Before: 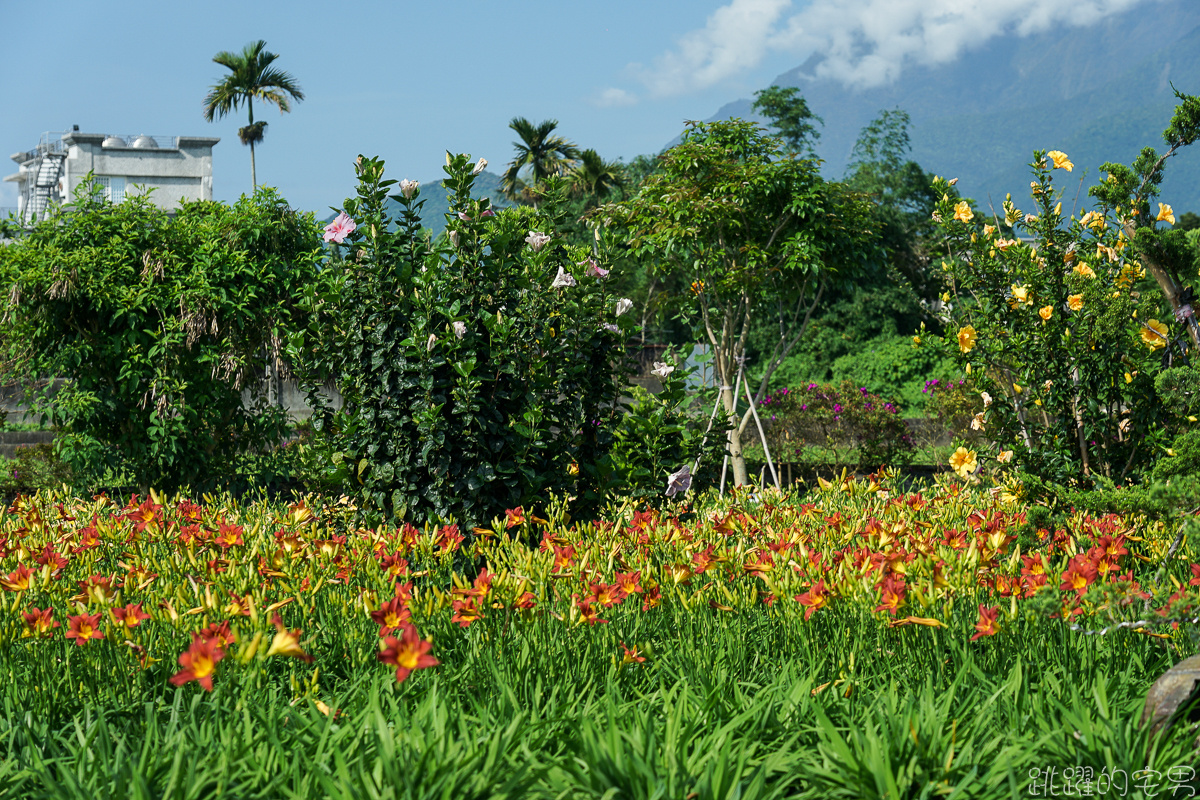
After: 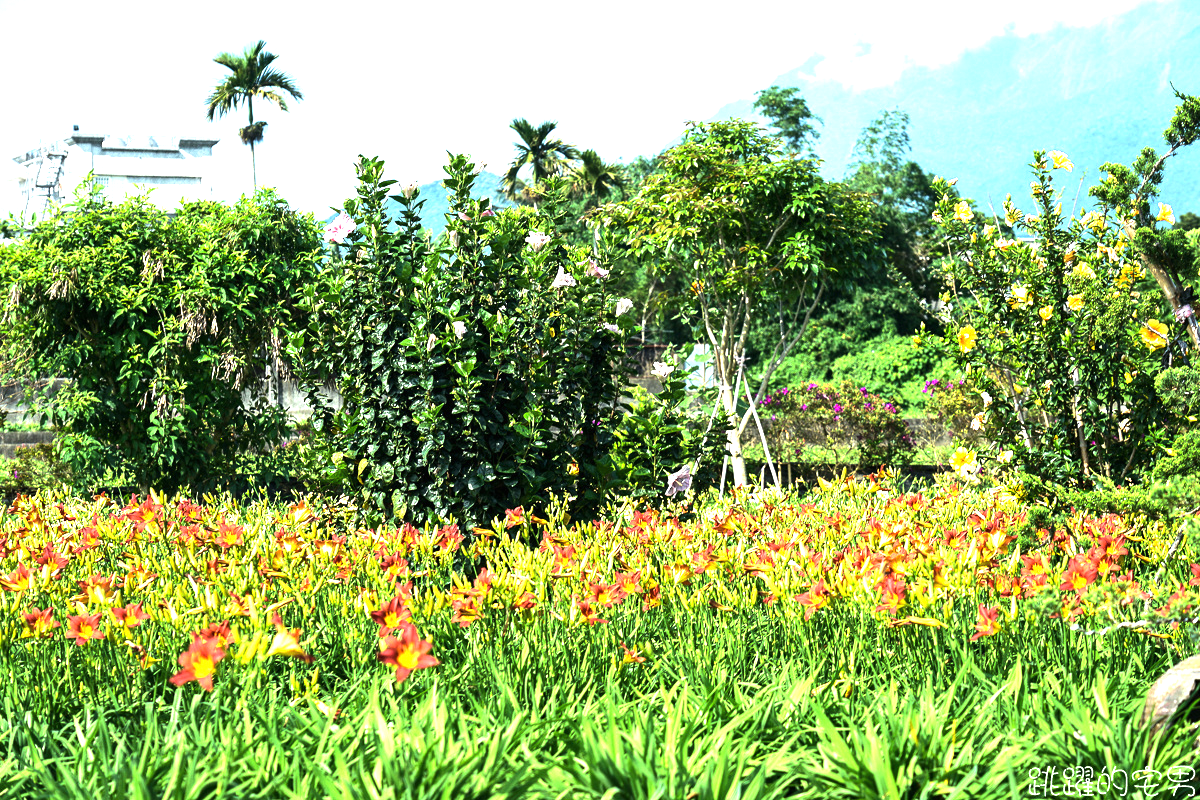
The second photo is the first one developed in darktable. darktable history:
exposure: black level correction 0, exposure 1.388 EV, compensate exposure bias true, compensate highlight preservation false
tone equalizer: -8 EV -0.75 EV, -7 EV -0.7 EV, -6 EV -0.6 EV, -5 EV -0.4 EV, -3 EV 0.4 EV, -2 EV 0.6 EV, -1 EV 0.7 EV, +0 EV 0.75 EV, edges refinement/feathering 500, mask exposure compensation -1.57 EV, preserve details no
